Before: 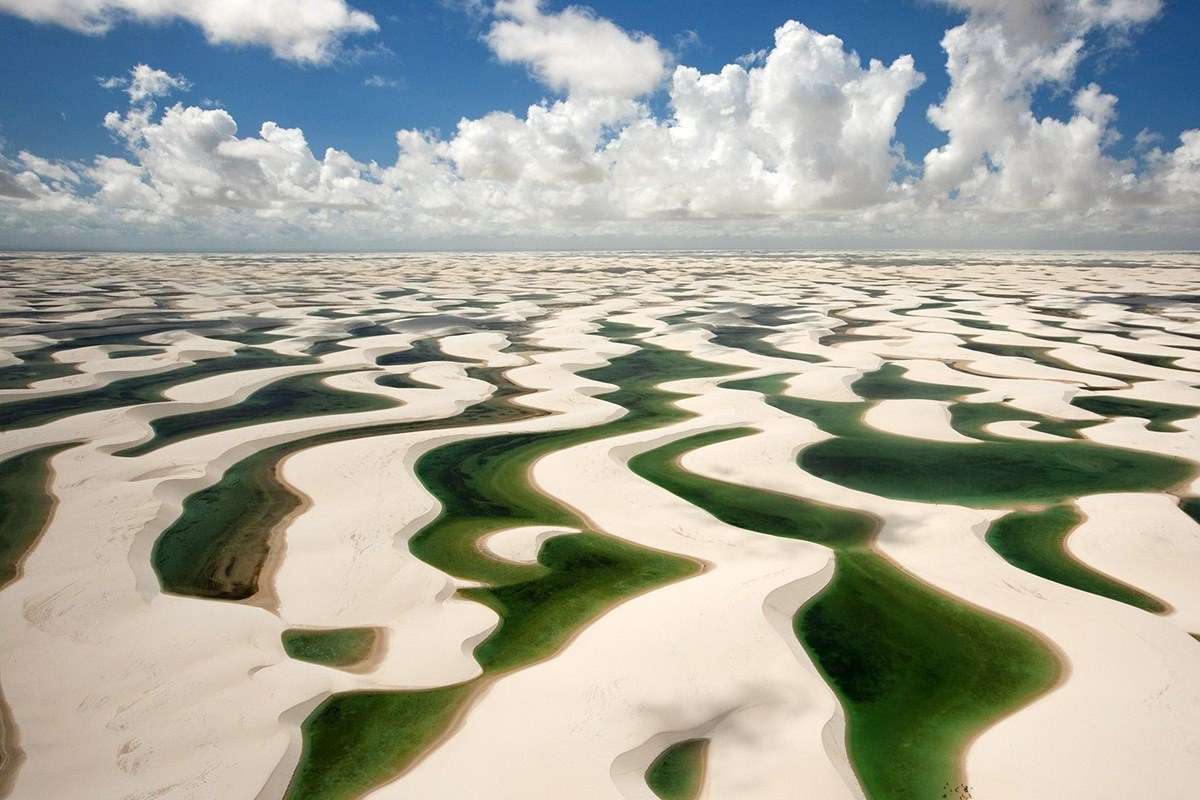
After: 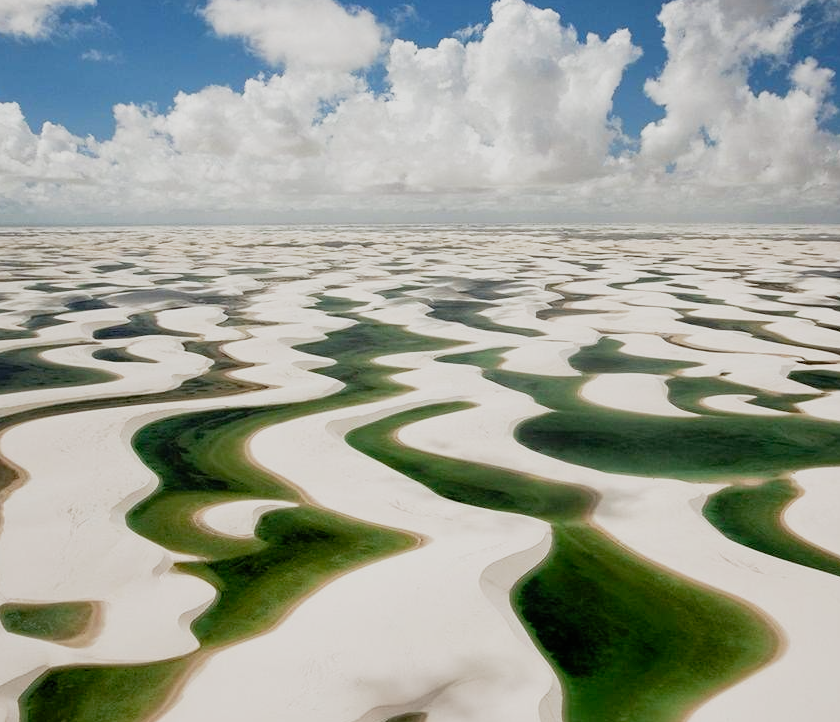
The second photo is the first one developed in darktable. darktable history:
exposure: exposure 0.215 EV, compensate highlight preservation false
filmic rgb: black relative exposure -7.65 EV, white relative exposure 4.56 EV, hardness 3.61, add noise in highlights 0.002, preserve chrominance no, color science v4 (2020)
tone curve: curves: ch0 [(0, 0) (0.15, 0.17) (0.452, 0.437) (0.611, 0.588) (0.751, 0.749) (1, 1)]; ch1 [(0, 0) (0.325, 0.327) (0.413, 0.442) (0.475, 0.467) (0.512, 0.522) (0.541, 0.55) (0.617, 0.612) (0.695, 0.697) (1, 1)]; ch2 [(0, 0) (0.386, 0.397) (0.452, 0.459) (0.505, 0.498) (0.536, 0.546) (0.574, 0.571) (0.633, 0.653) (1, 1)], preserve colors none
crop and rotate: left 23.587%, top 3.39%, right 6.383%, bottom 6.33%
